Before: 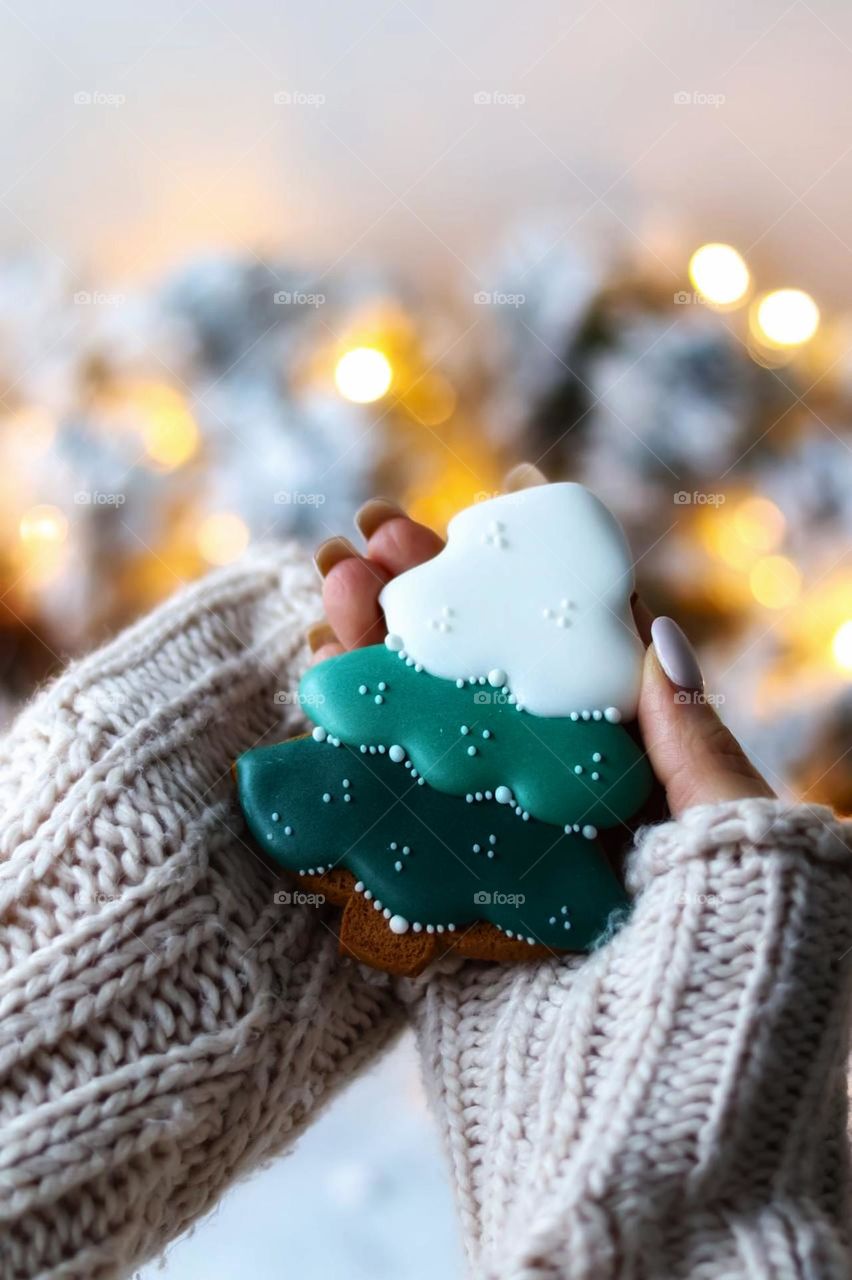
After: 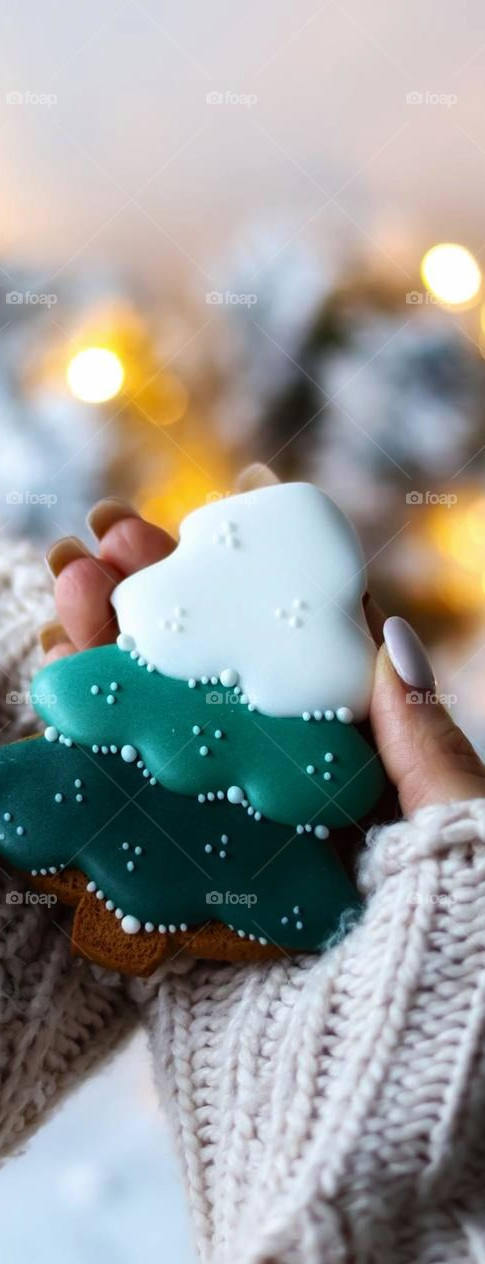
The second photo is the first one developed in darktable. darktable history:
crop: left 31.553%, top 0.024%, right 11.516%
